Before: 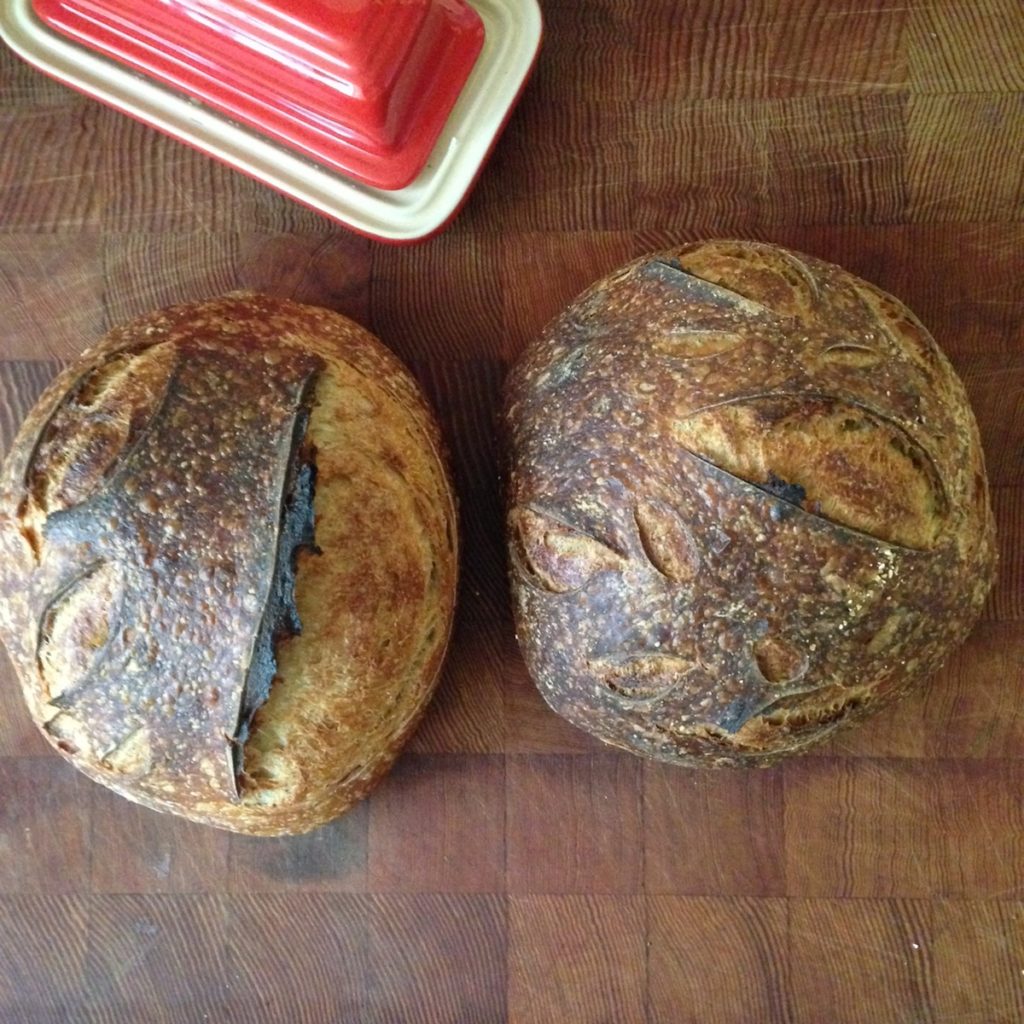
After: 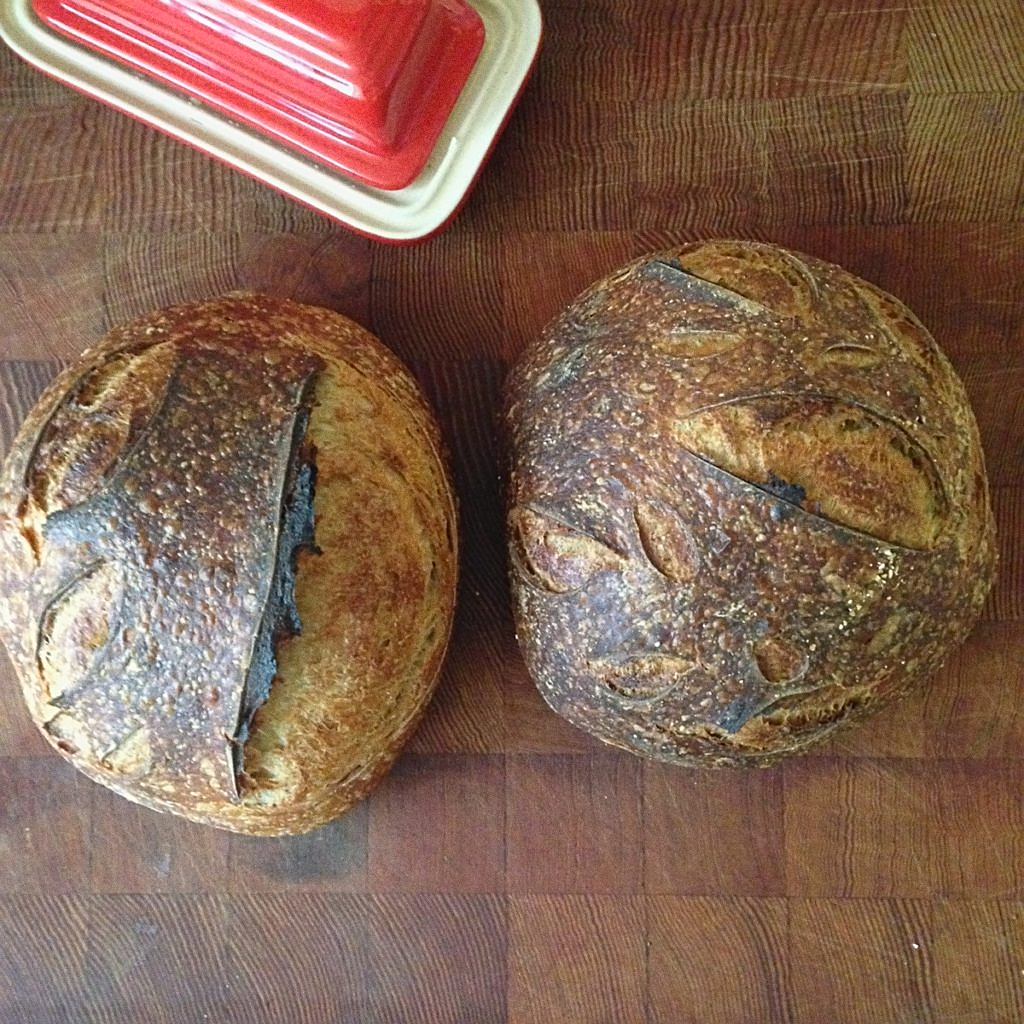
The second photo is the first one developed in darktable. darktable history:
grain: coarseness 0.09 ISO
contrast equalizer: y [[0.439, 0.44, 0.442, 0.457, 0.493, 0.498], [0.5 ×6], [0.5 ×6], [0 ×6], [0 ×6]], mix 0.59
sharpen: on, module defaults
shadows and highlights: shadows 0, highlights 40
